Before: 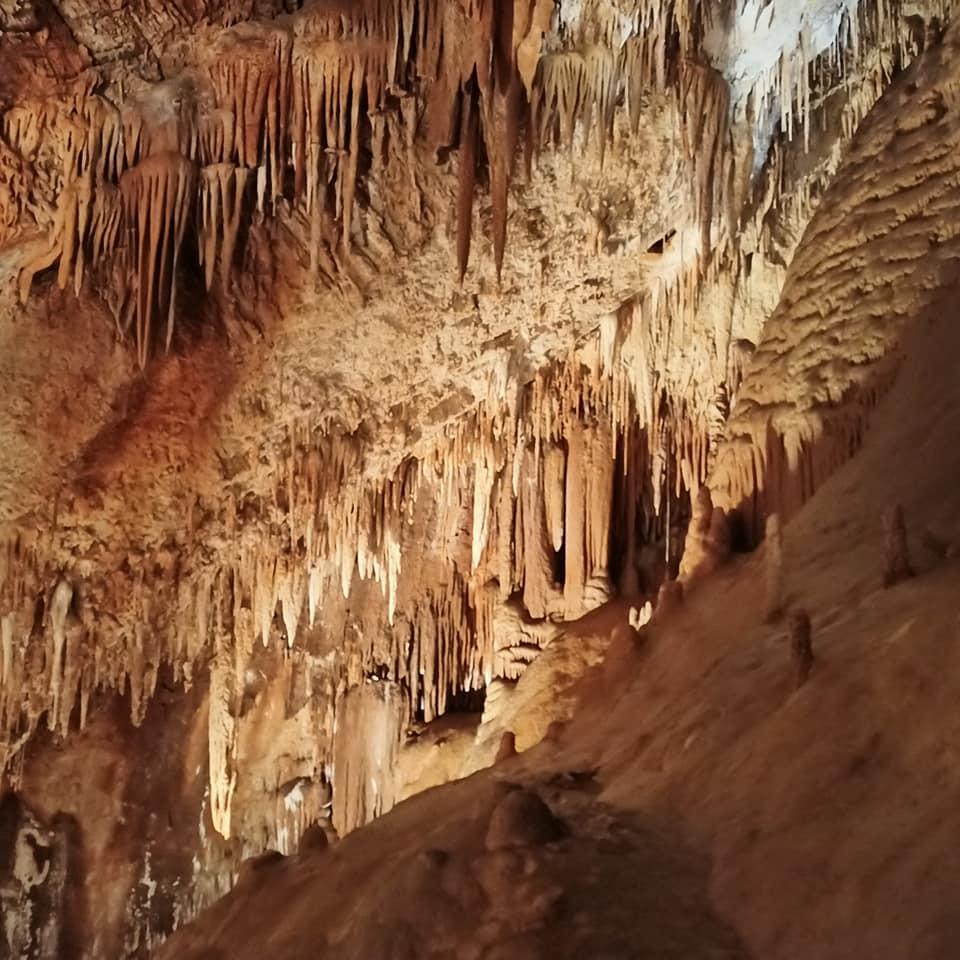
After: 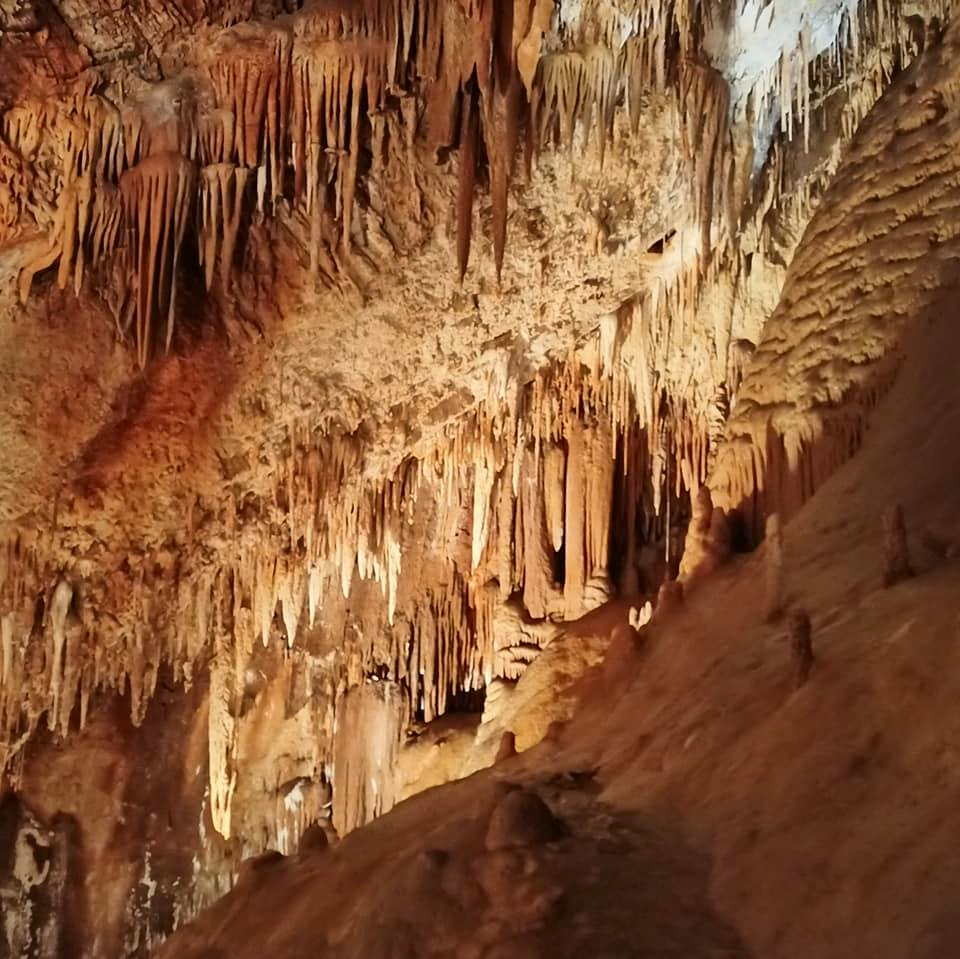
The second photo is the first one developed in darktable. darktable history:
contrast brightness saturation: contrast 0.04, saturation 0.16
crop: bottom 0.071%
